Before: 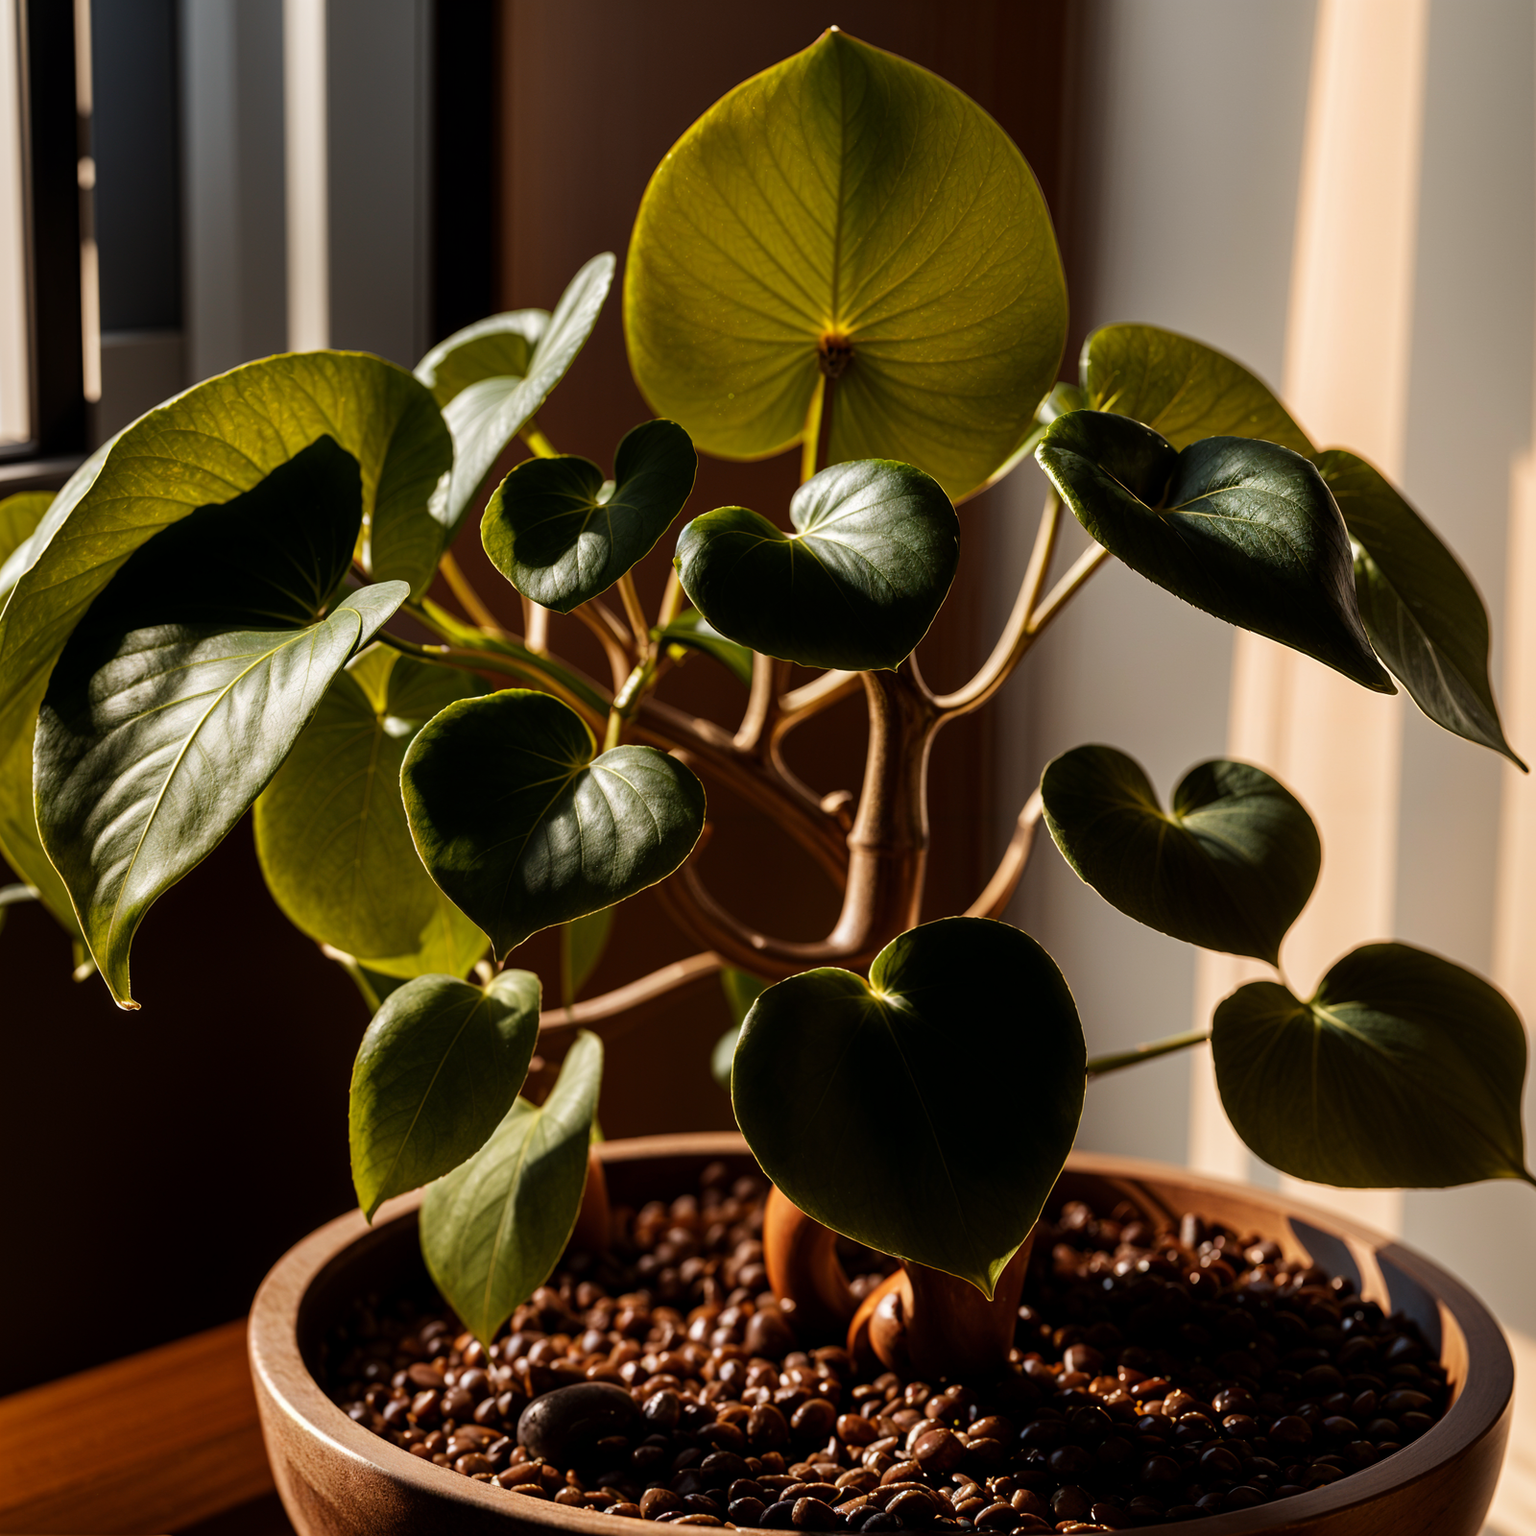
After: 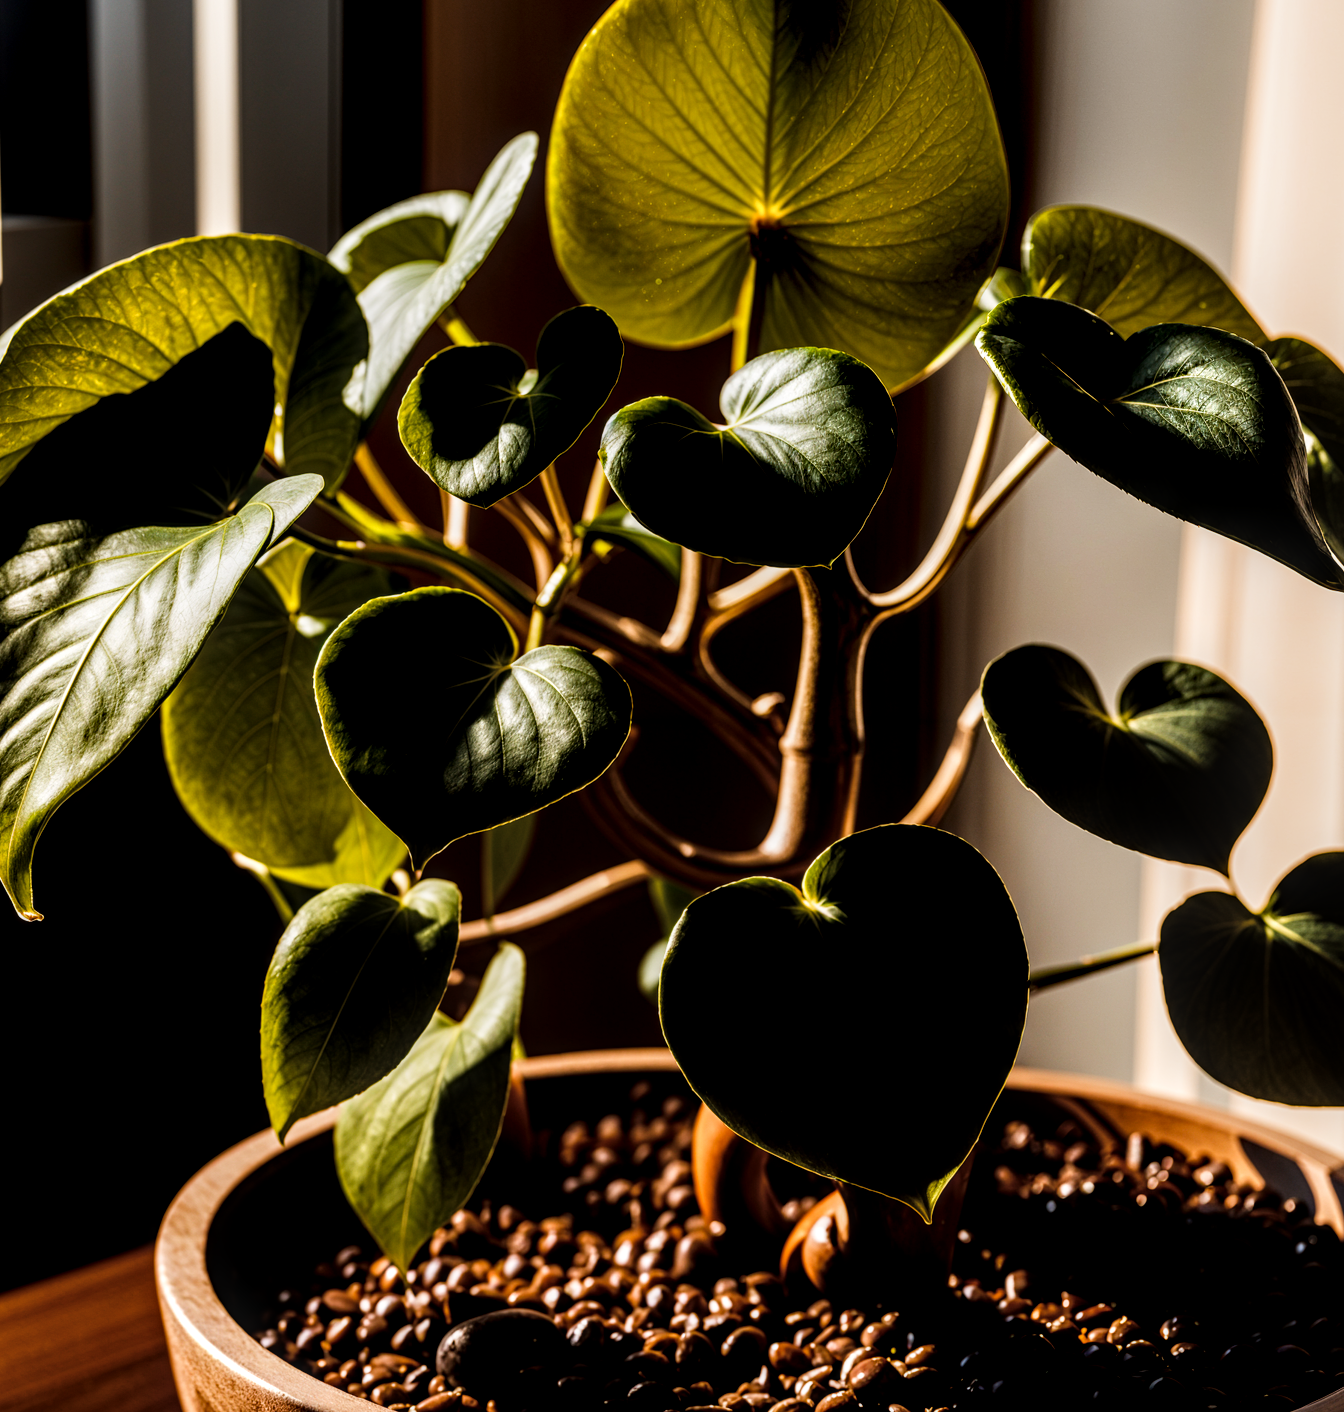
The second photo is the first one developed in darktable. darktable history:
crop: left 6.446%, top 8.188%, right 9.538%, bottom 3.548%
local contrast: highlights 60%, shadows 60%, detail 160%
sigmoid: contrast 1.7
